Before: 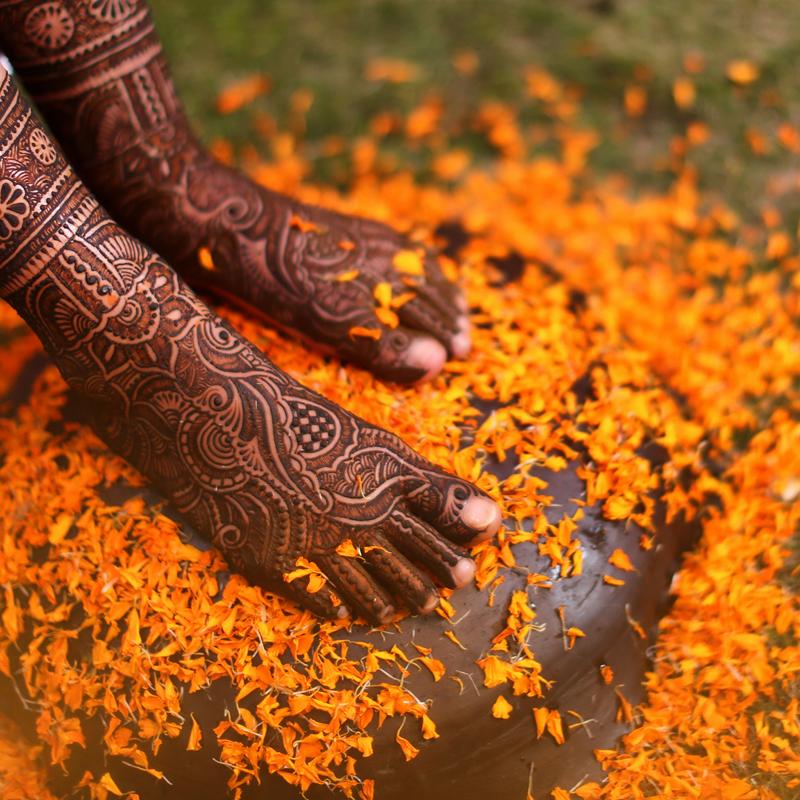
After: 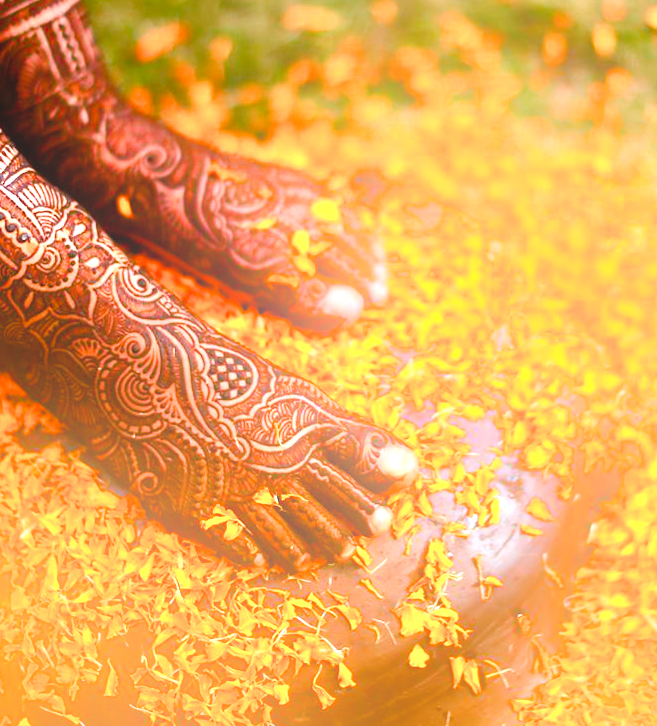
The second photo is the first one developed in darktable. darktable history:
color balance rgb: perceptual saturation grading › highlights -29.58%, perceptual saturation grading › mid-tones 29.47%, perceptual saturation grading › shadows 59.73%, perceptual brilliance grading › global brilliance -17.79%, perceptual brilliance grading › highlights 28.73%, global vibrance 15.44%
crop: left 9.807%, top 6.259%, right 7.334%, bottom 2.177%
rotate and perspective: rotation 0.192°, lens shift (horizontal) -0.015, crop left 0.005, crop right 0.996, crop top 0.006, crop bottom 0.99
contrast brightness saturation: contrast 0.03, brightness 0.06, saturation 0.13
color correction: highlights a* -2.73, highlights b* -2.09, shadows a* 2.41, shadows b* 2.73
exposure: black level correction 0.001, exposure 1.116 EV, compensate highlight preservation false
bloom: on, module defaults
